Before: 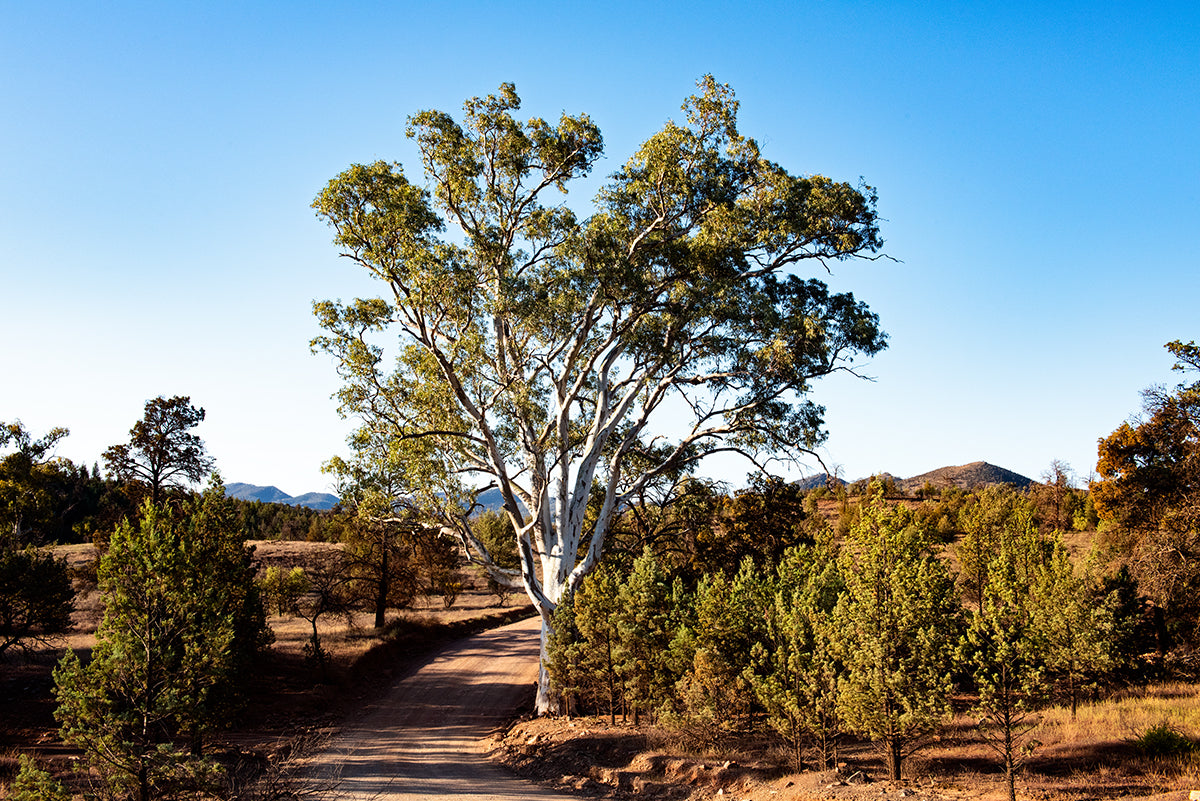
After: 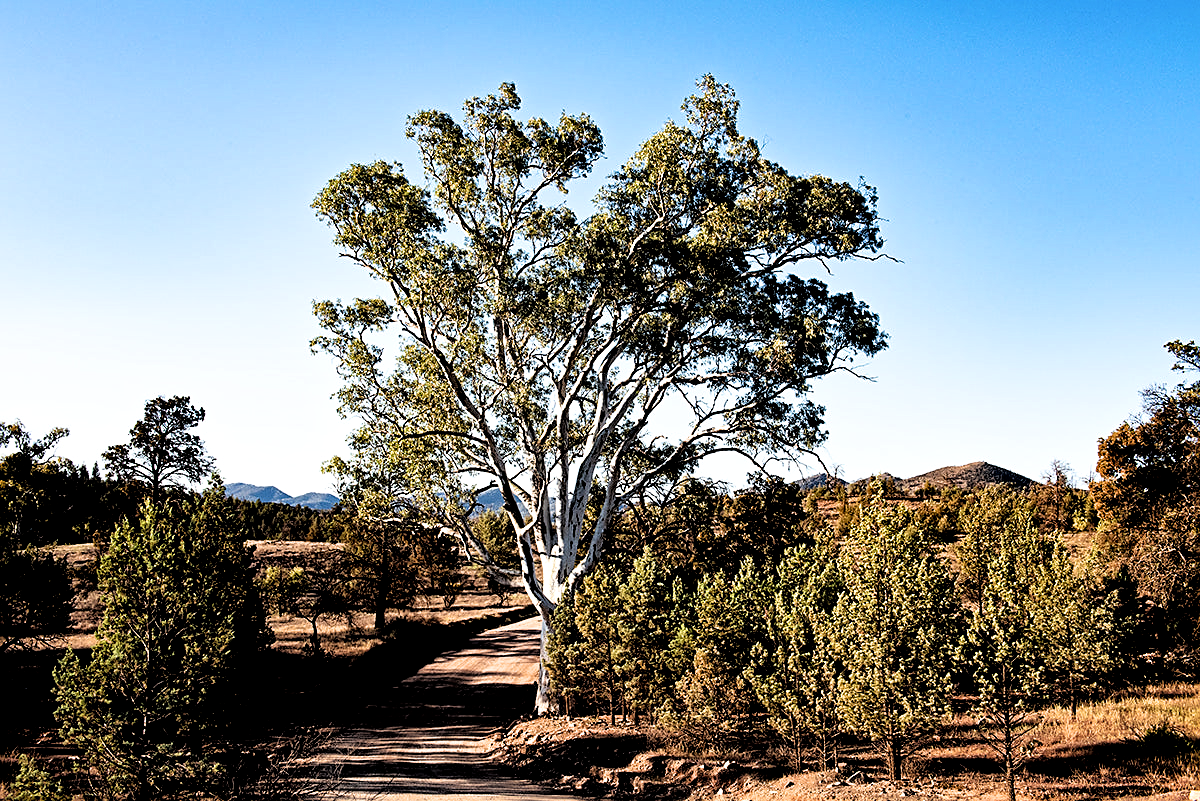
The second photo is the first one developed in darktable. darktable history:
sharpen: on, module defaults
local contrast: mode bilateral grid, contrast 20, coarseness 20, detail 150%, midtone range 0.2
filmic rgb: black relative exposure -3.64 EV, white relative exposure 2.44 EV, hardness 3.29
